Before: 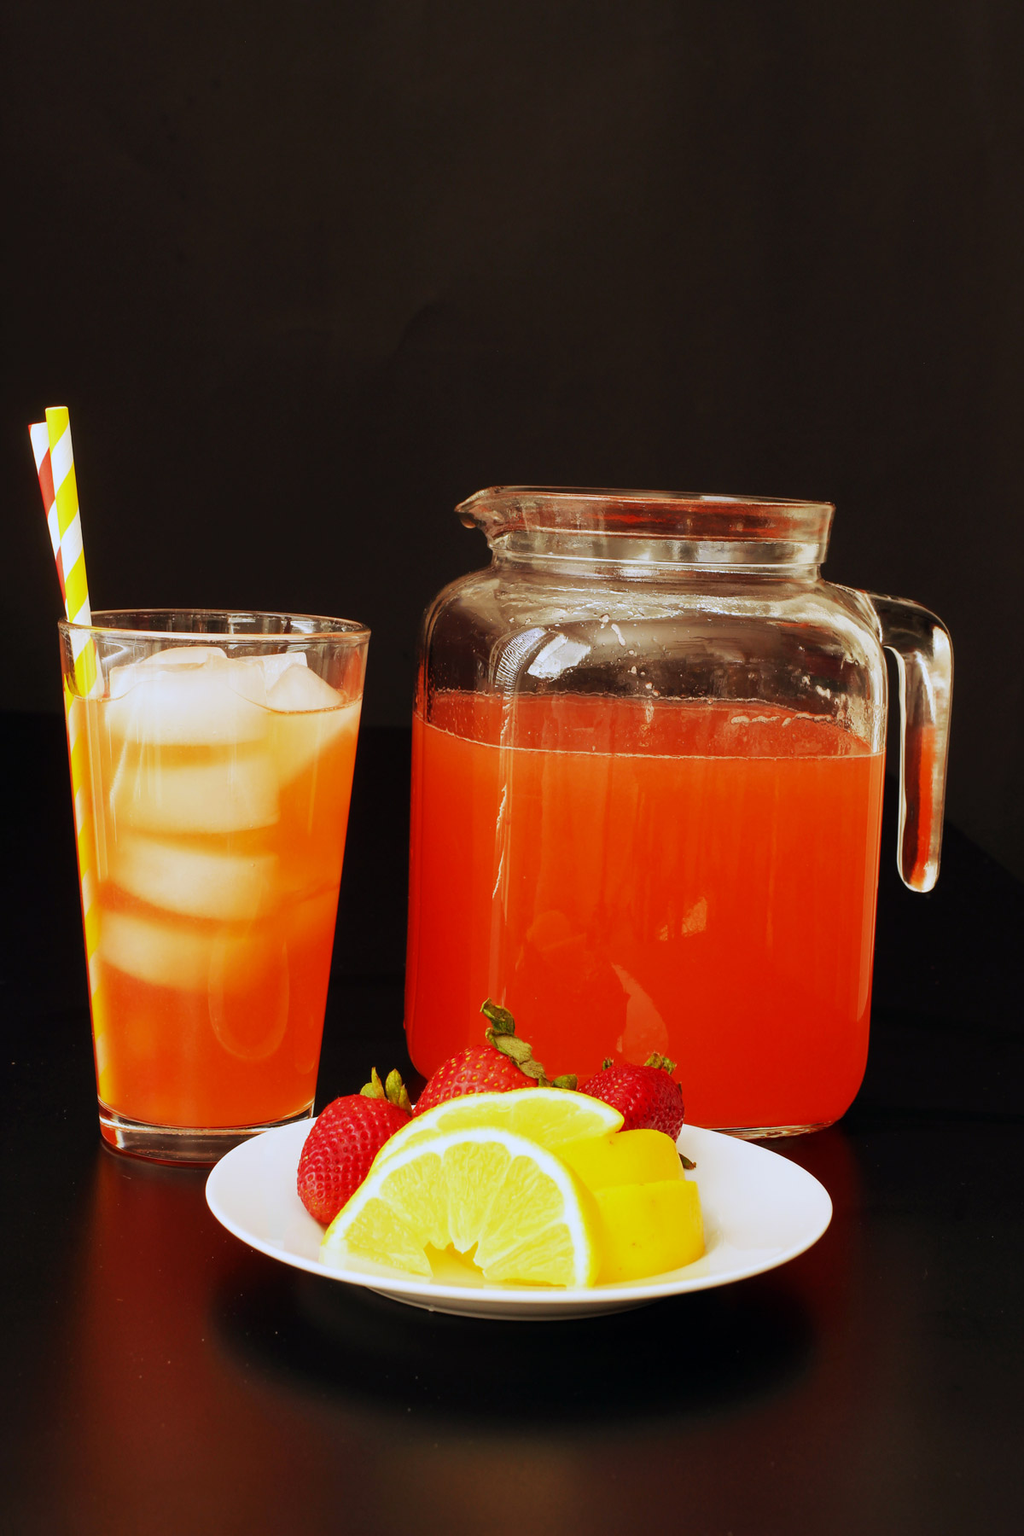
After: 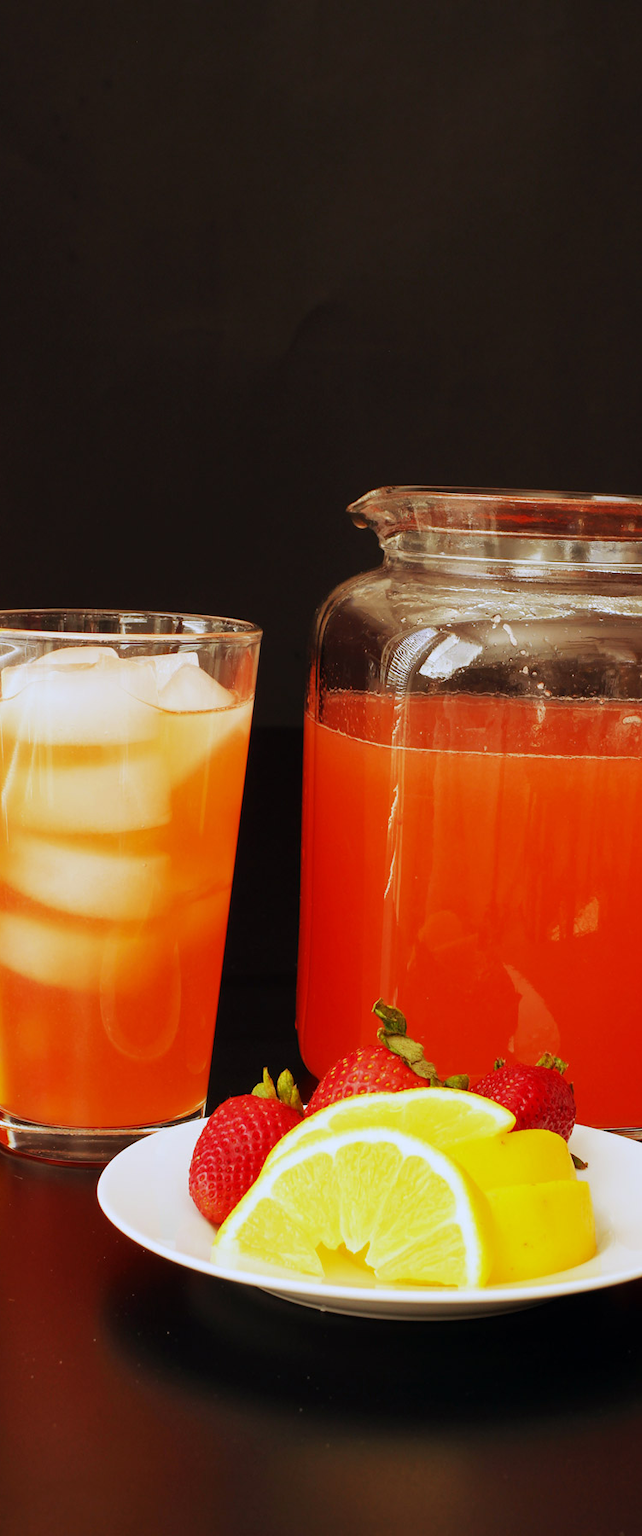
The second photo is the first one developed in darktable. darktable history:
crop: left 10.644%, right 26.528%
